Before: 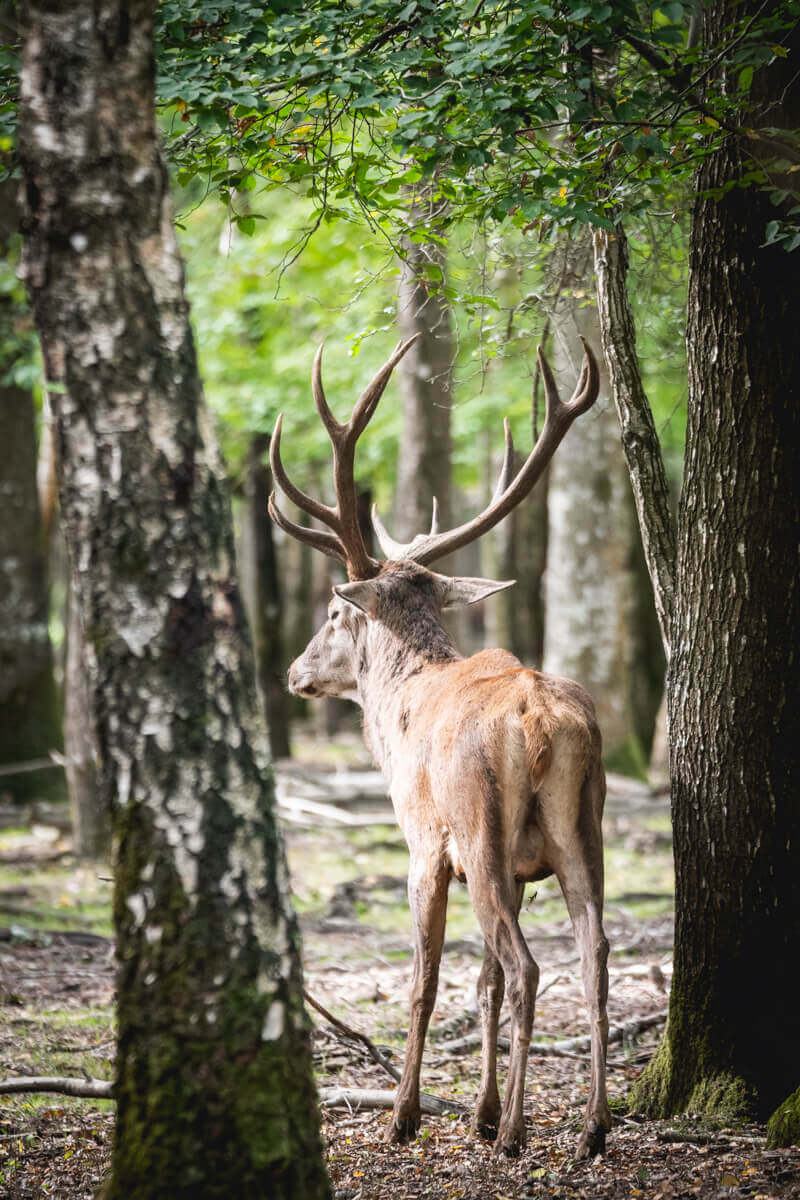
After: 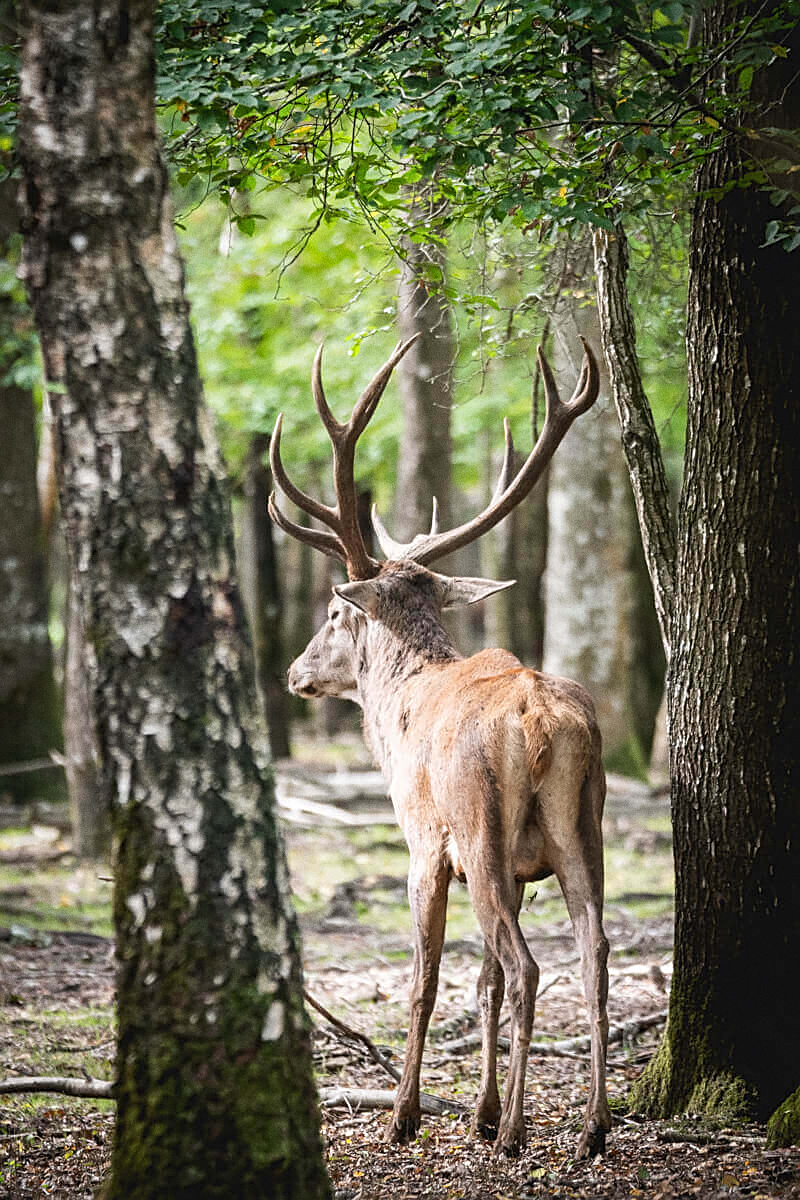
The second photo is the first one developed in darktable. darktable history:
sharpen: on, module defaults
grain: coarseness 0.47 ISO
